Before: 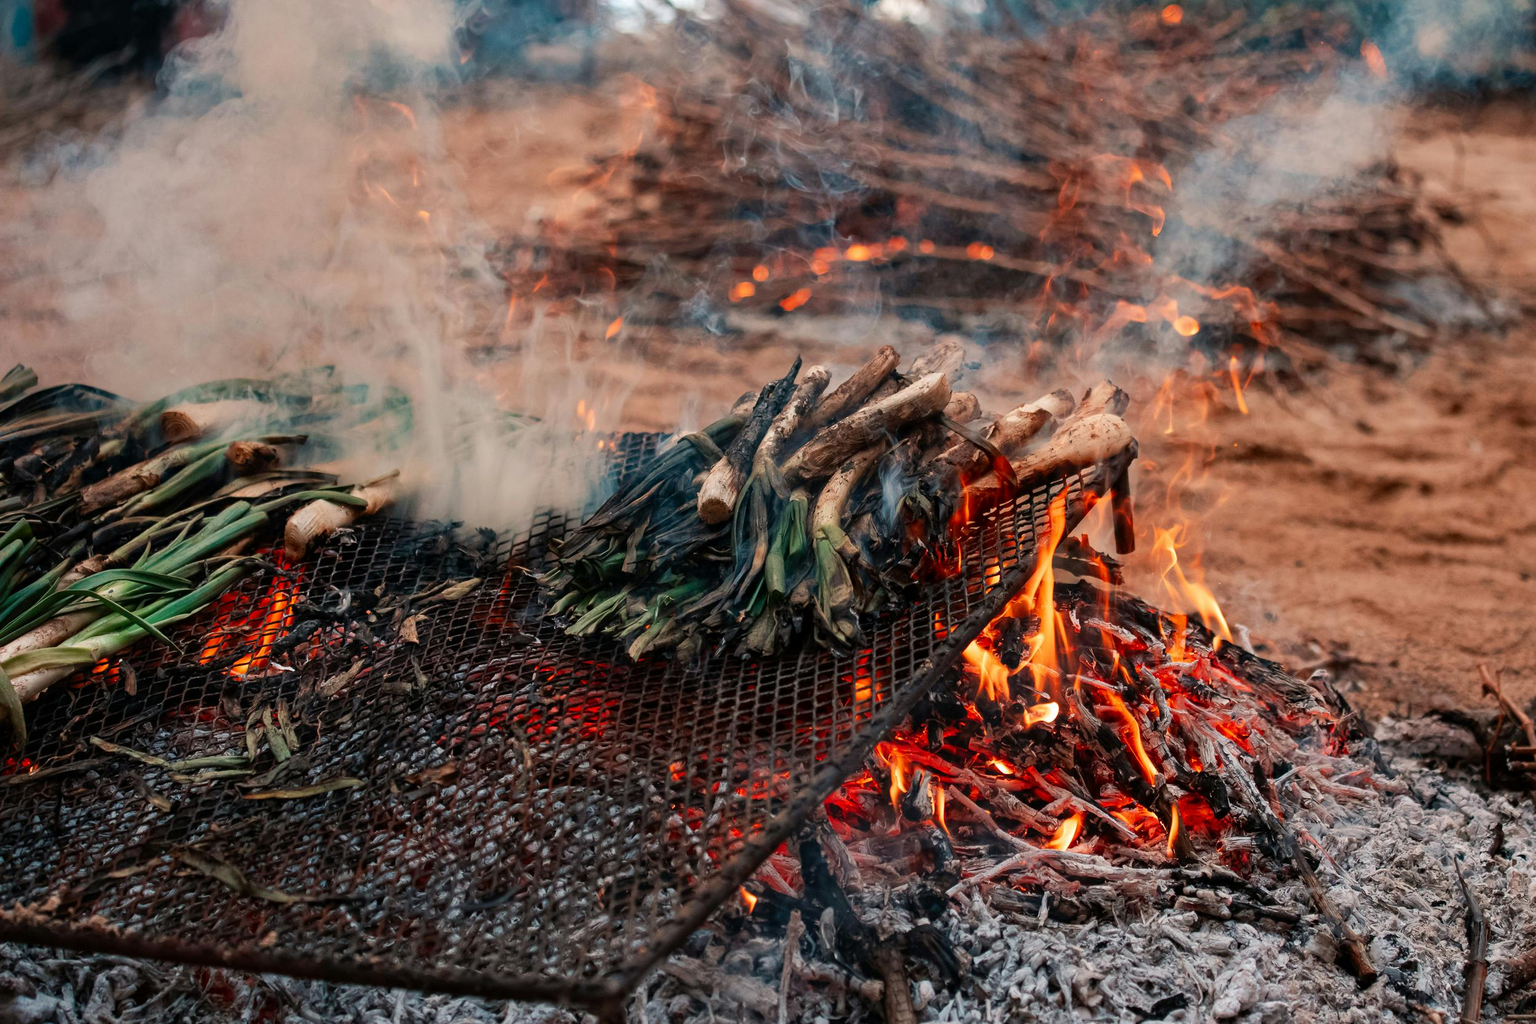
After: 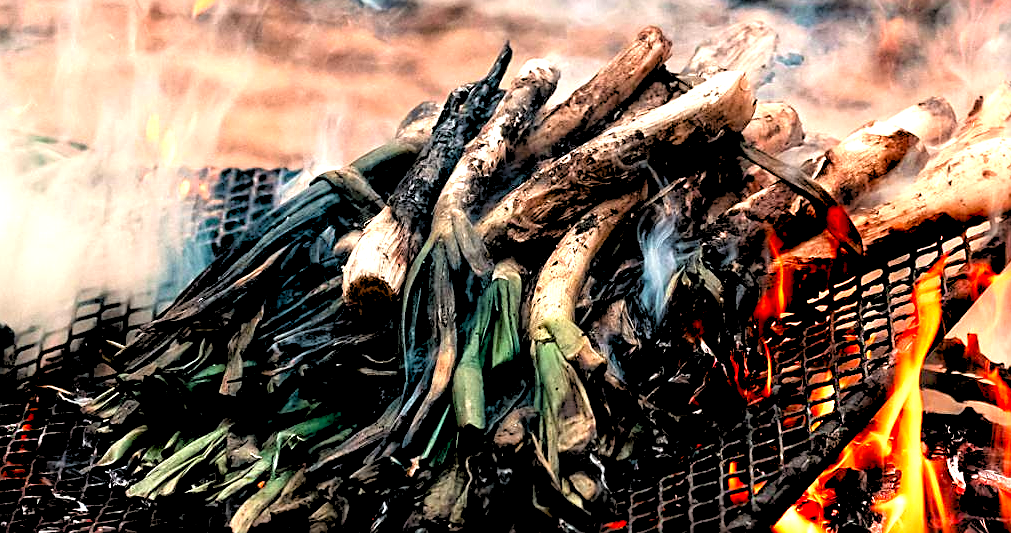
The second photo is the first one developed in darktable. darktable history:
color balance: contrast 10%
exposure: black level correction 0.01, exposure 1 EV, compensate highlight preservation false
rgb levels: levels [[0.029, 0.461, 0.922], [0, 0.5, 1], [0, 0.5, 1]]
sharpen: on, module defaults
crop: left 31.751%, top 32.172%, right 27.8%, bottom 35.83%
